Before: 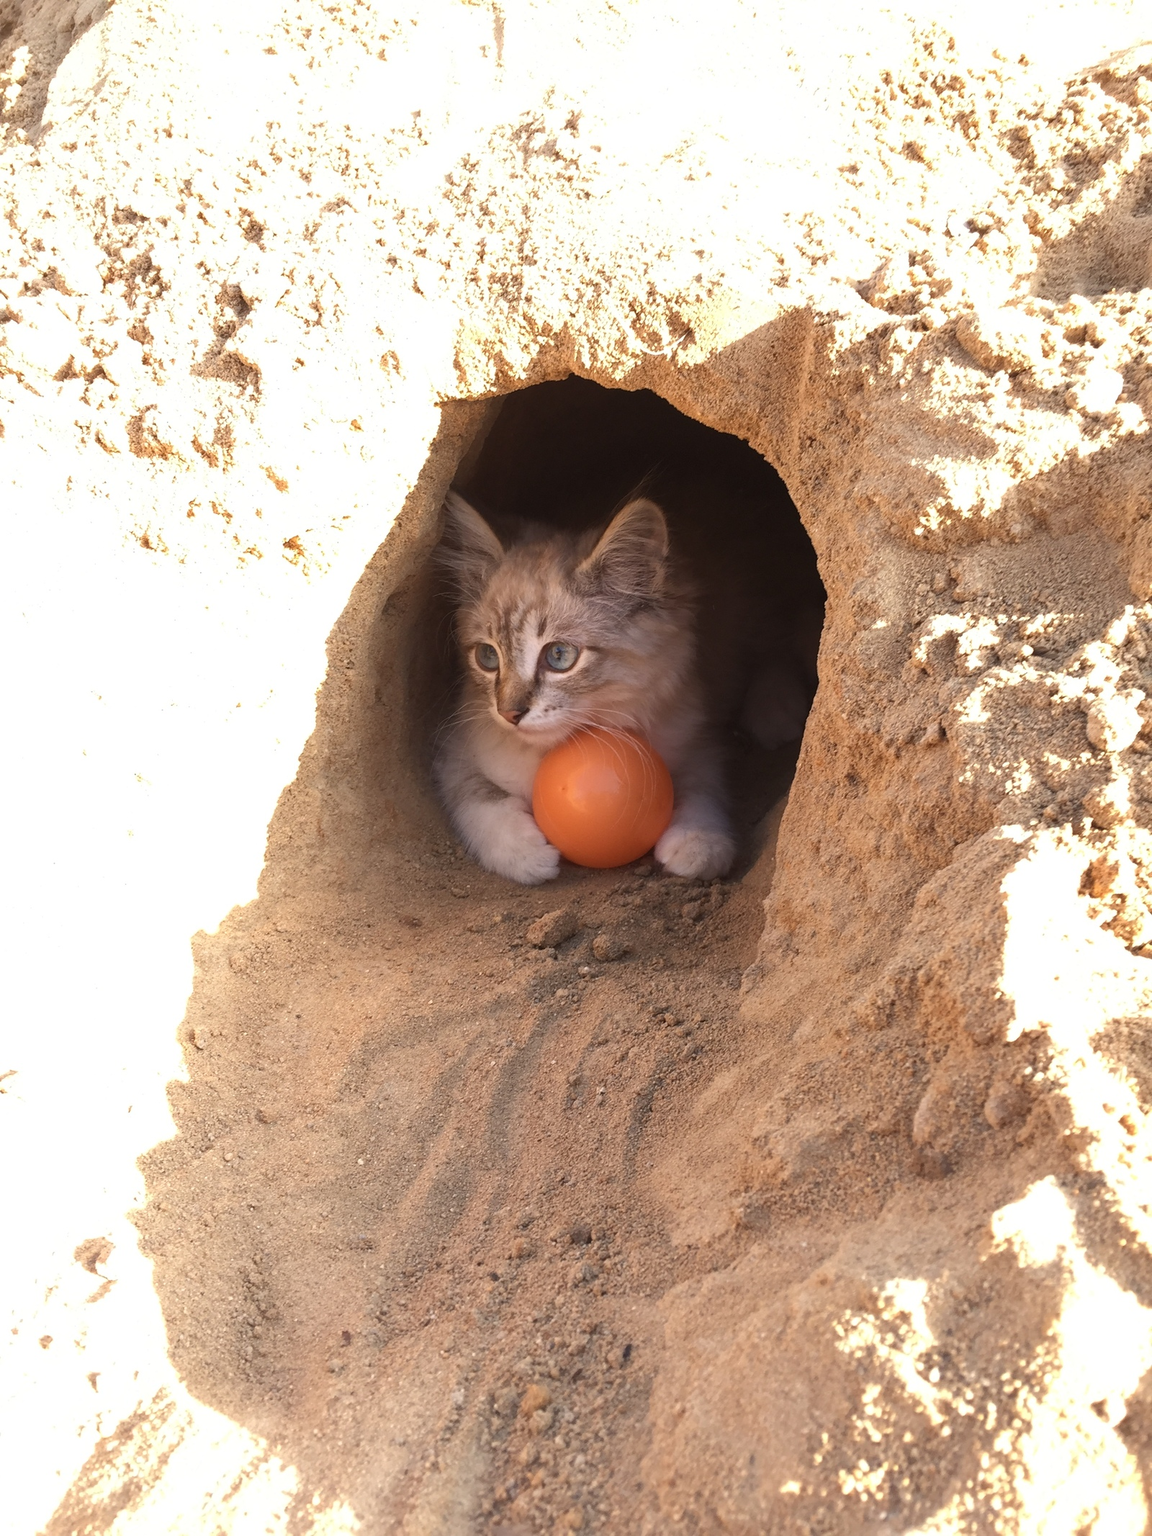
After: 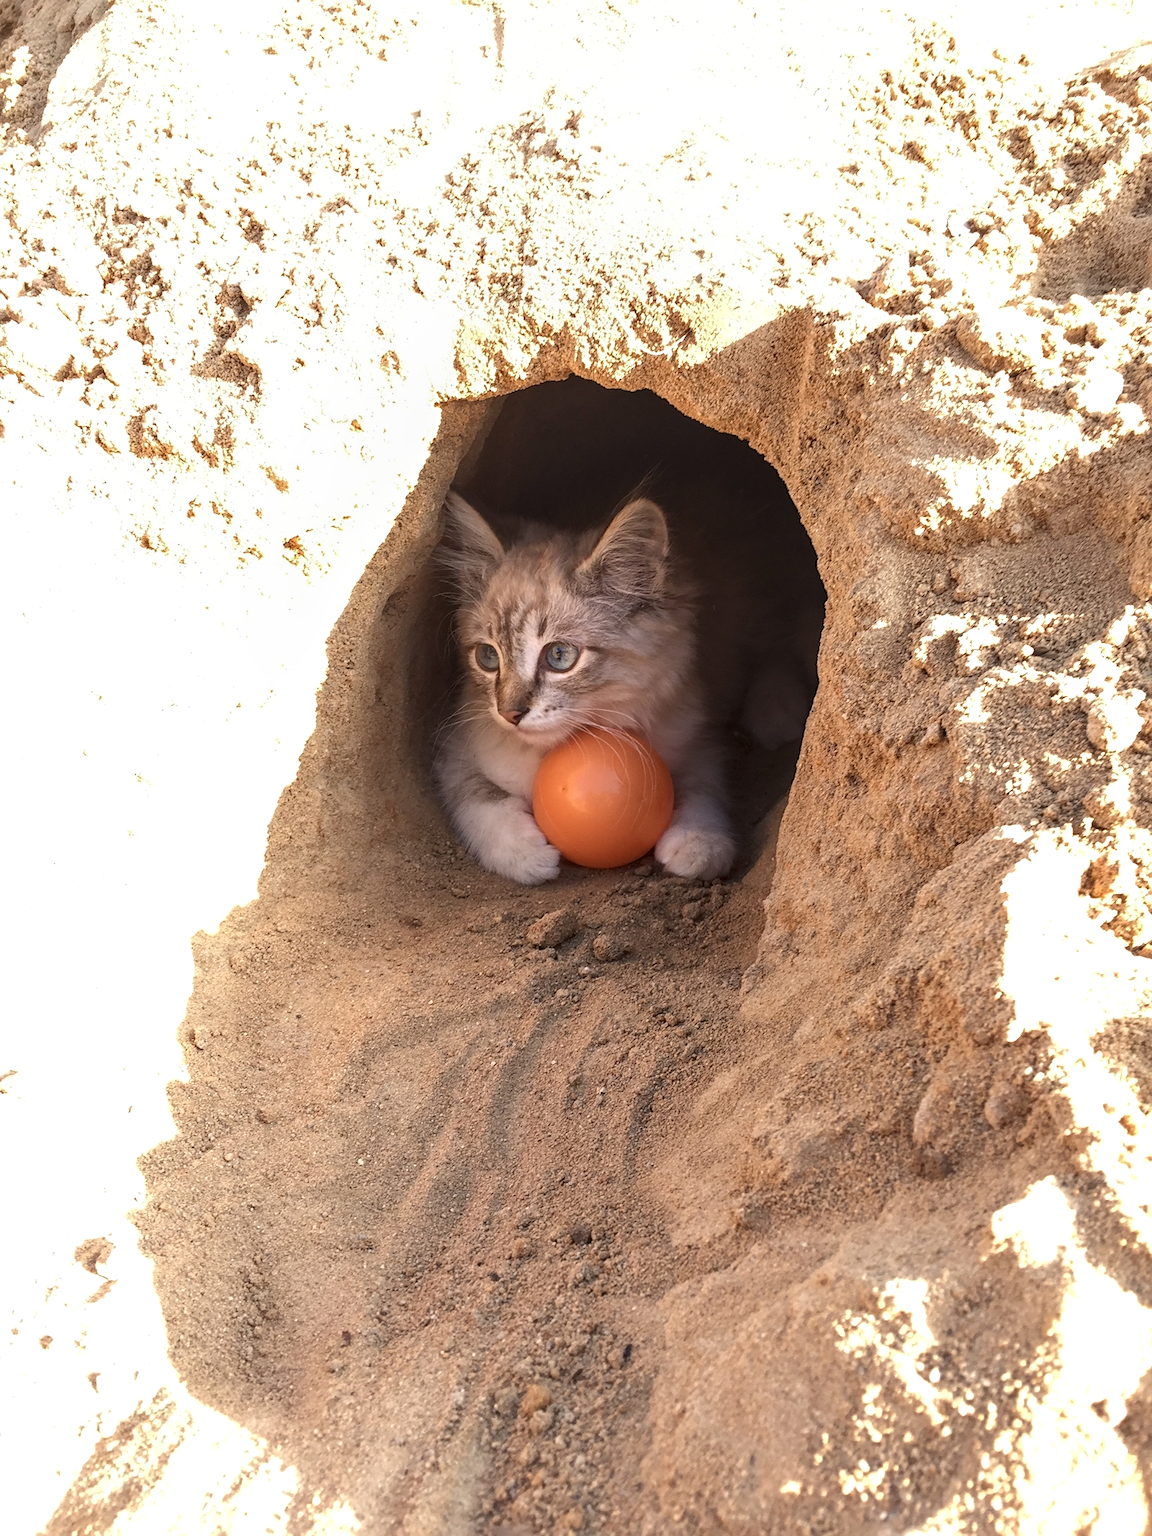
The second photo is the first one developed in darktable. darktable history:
local contrast: detail 130%
sharpen: amount 0.2
